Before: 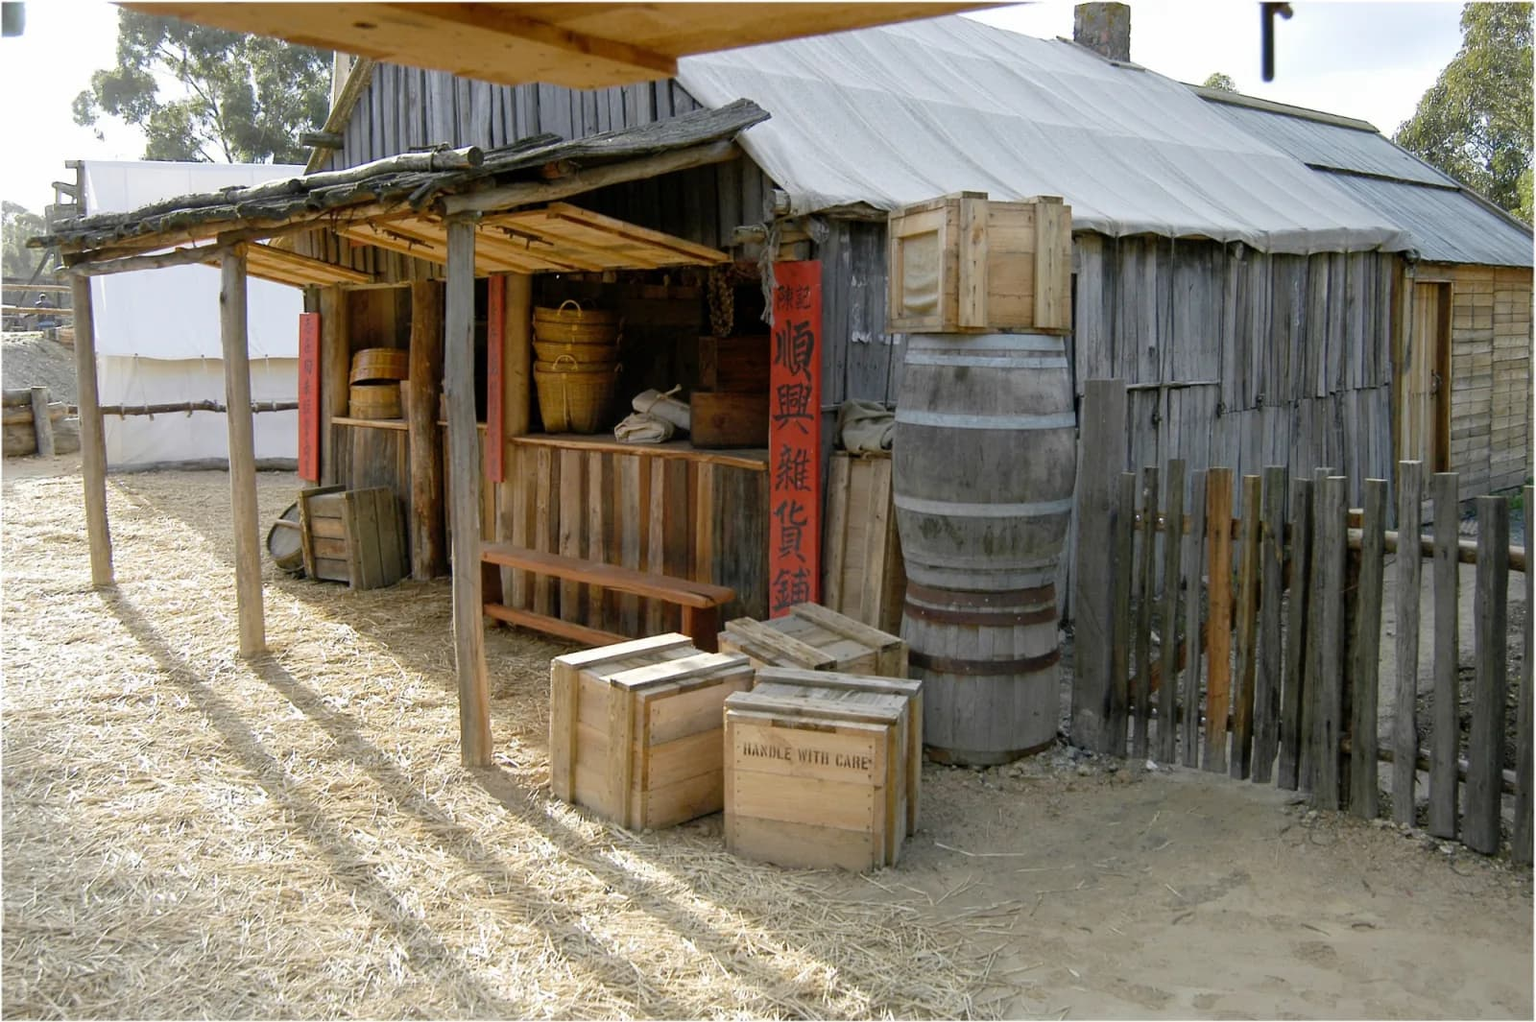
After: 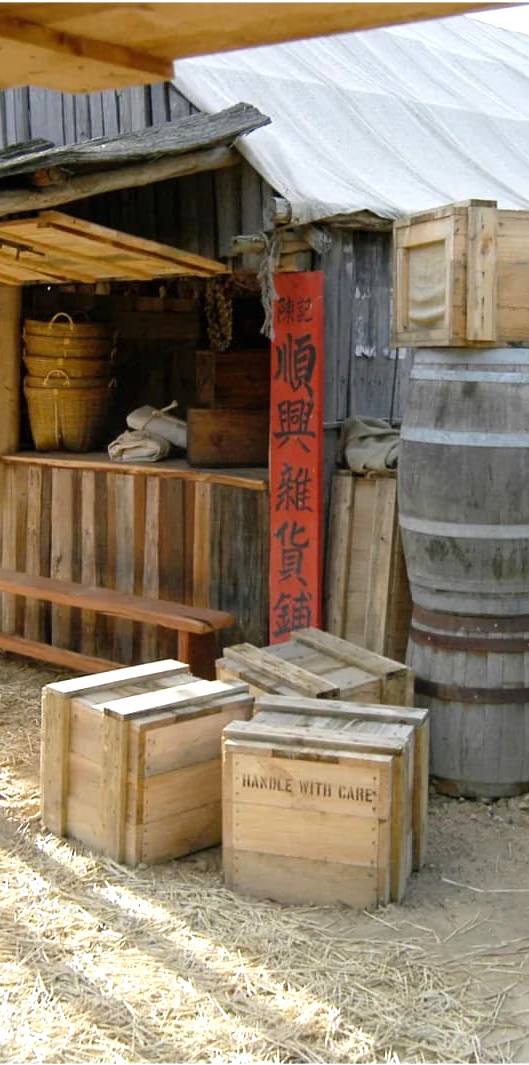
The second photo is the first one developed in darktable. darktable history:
exposure: black level correction 0, exposure 0.499 EV, compensate highlight preservation false
crop: left 33.297%, right 33.613%
